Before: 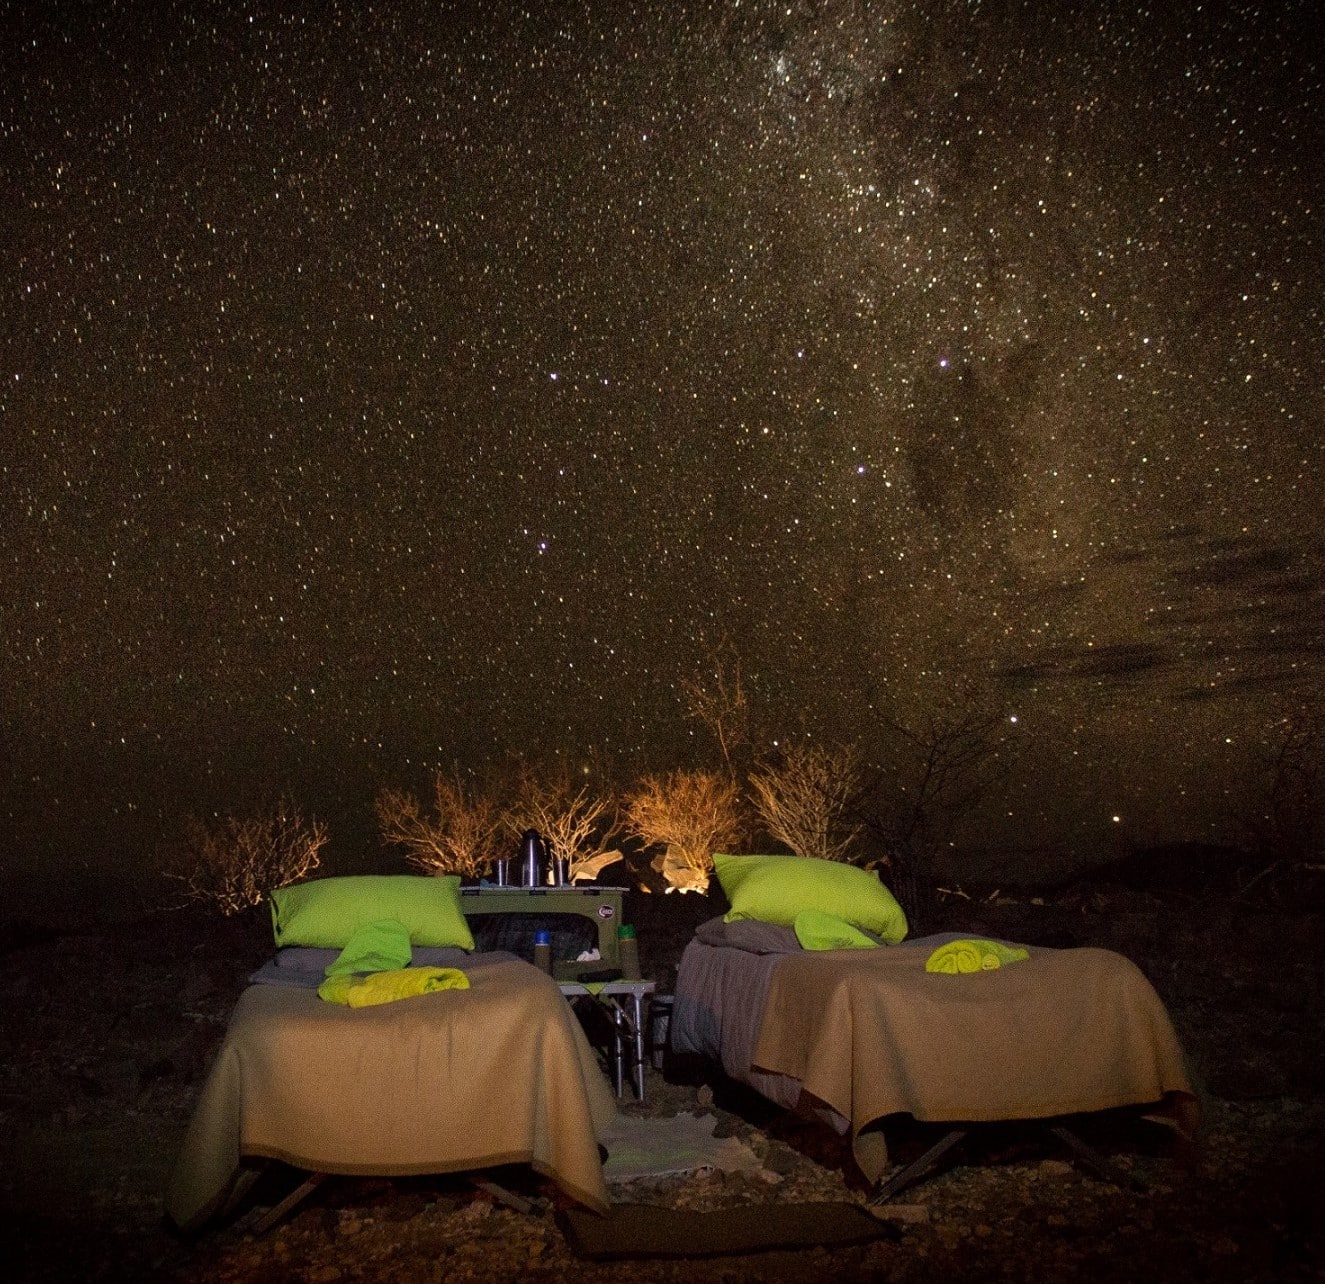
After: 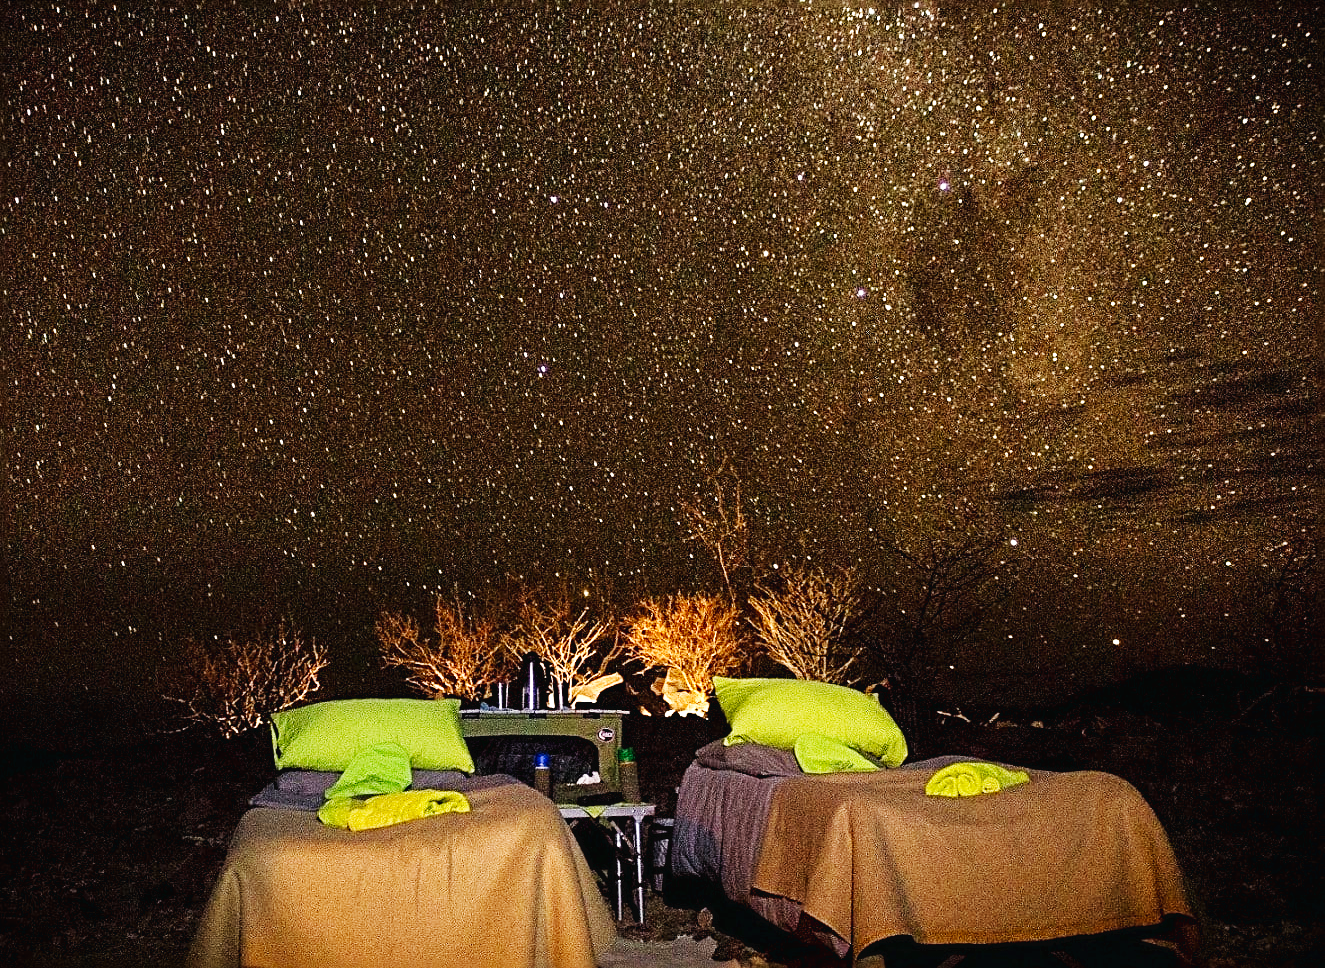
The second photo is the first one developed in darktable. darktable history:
crop: top 13.838%, bottom 10.747%
sharpen: radius 2.974, amount 0.767
base curve: curves: ch0 [(0, 0.003) (0.001, 0.002) (0.006, 0.004) (0.02, 0.022) (0.048, 0.086) (0.094, 0.234) (0.162, 0.431) (0.258, 0.629) (0.385, 0.8) (0.548, 0.918) (0.751, 0.988) (1, 1)], preserve colors none
